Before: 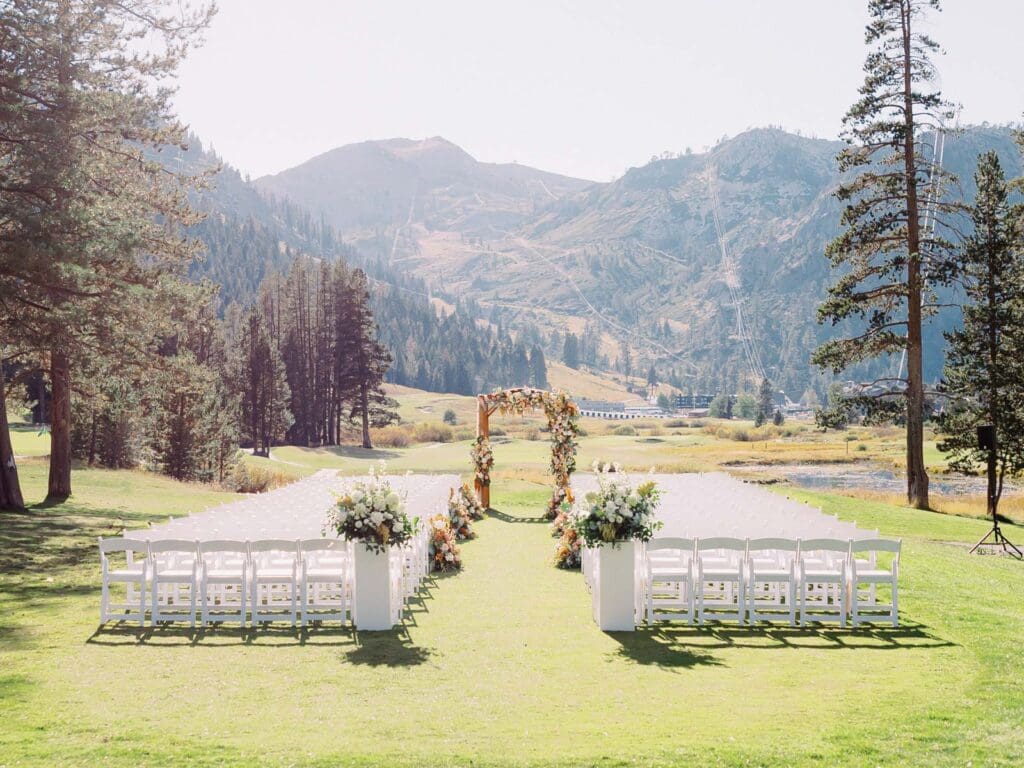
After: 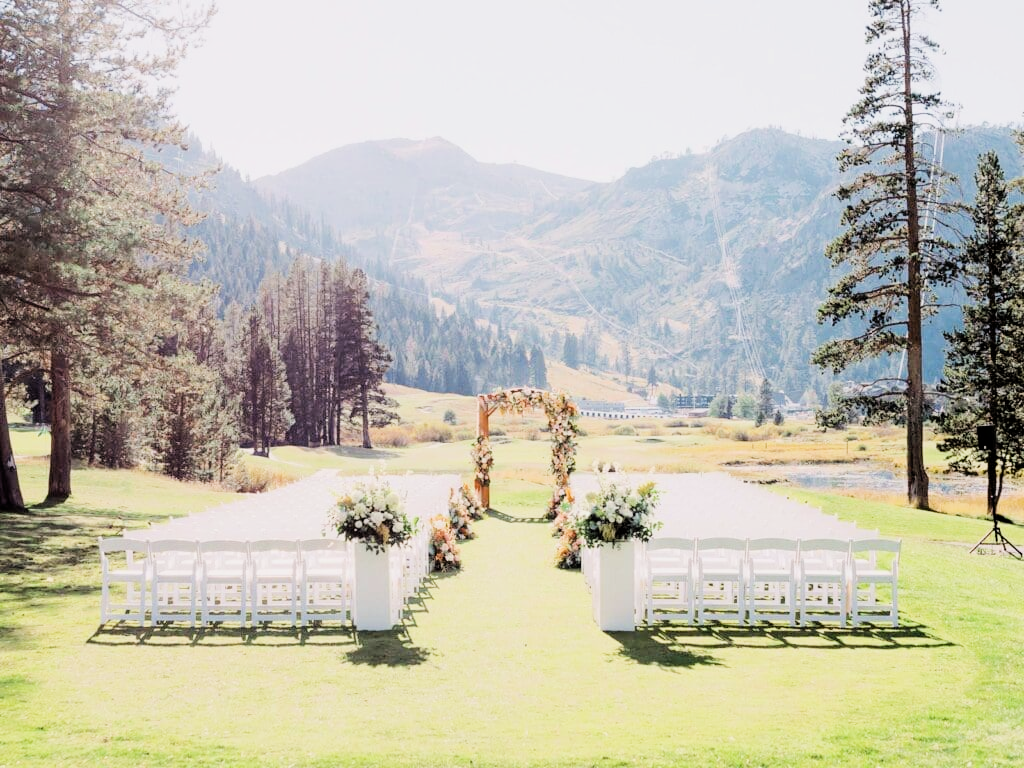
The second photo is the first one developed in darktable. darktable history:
filmic rgb: black relative exposure -5 EV, hardness 2.88, contrast 1.3
exposure: exposure 0.574 EV, compensate highlight preservation false
